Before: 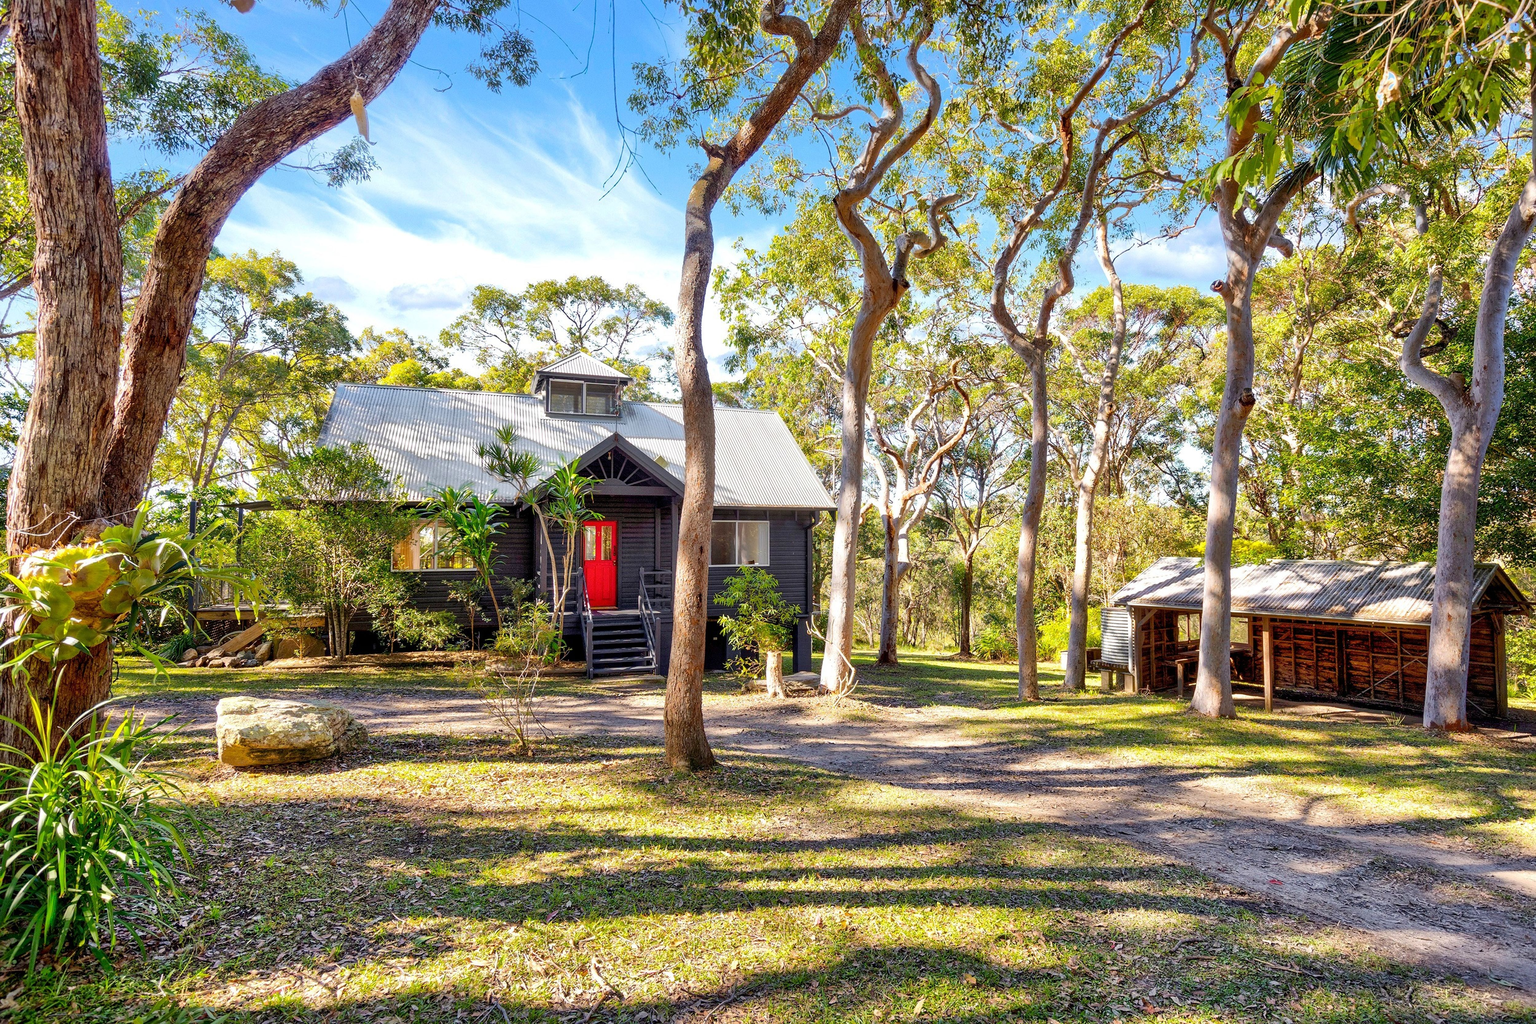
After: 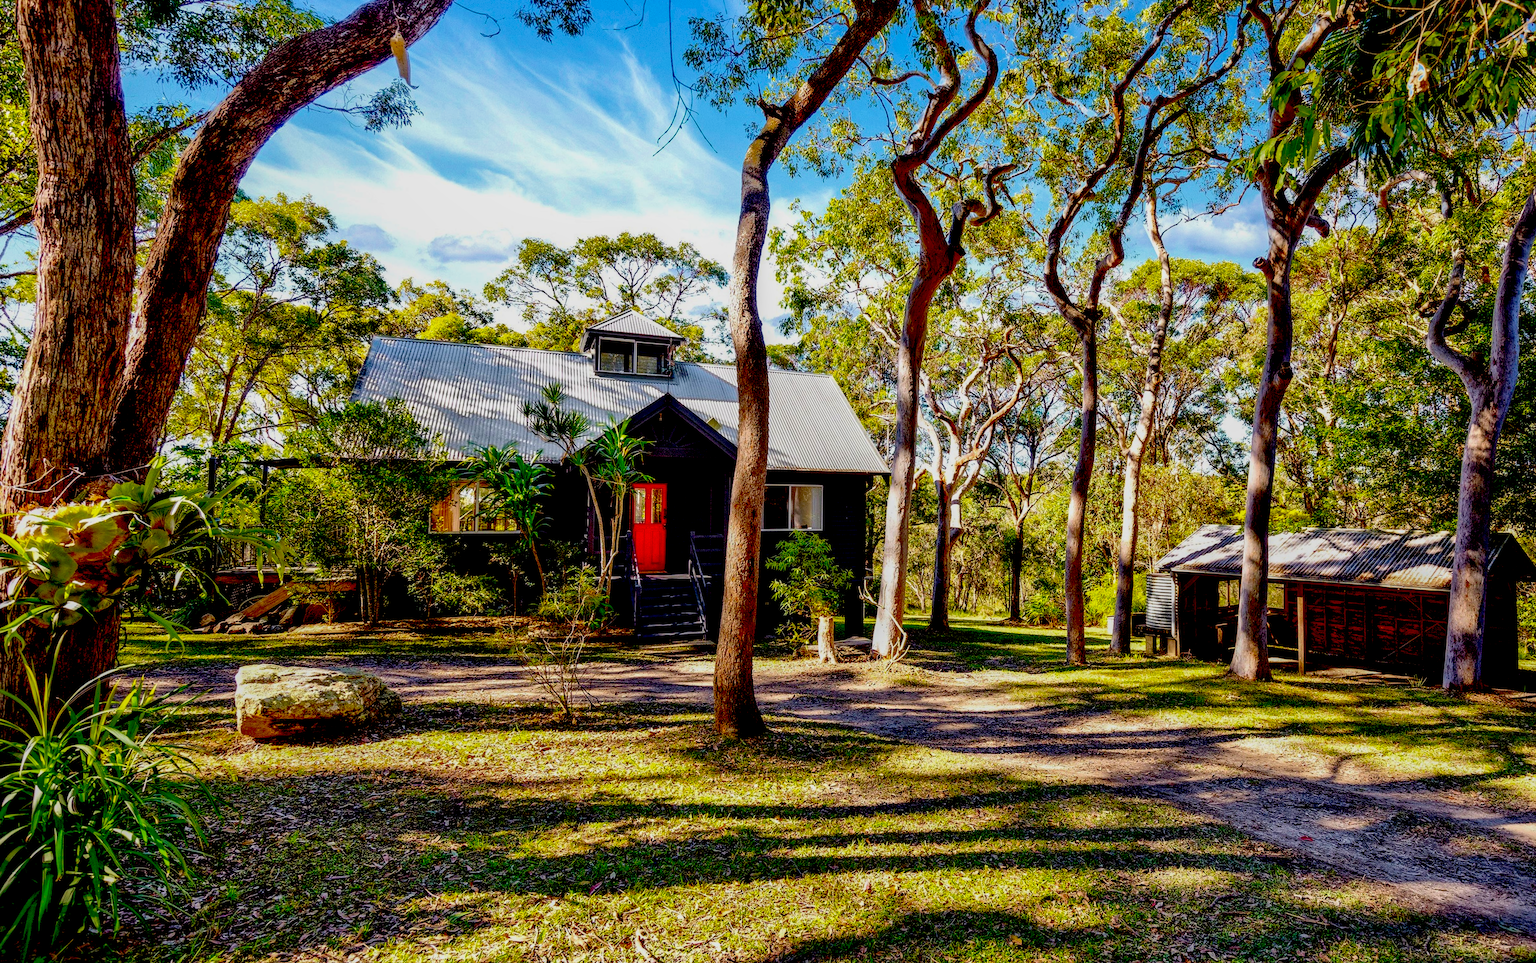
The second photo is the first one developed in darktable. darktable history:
rotate and perspective: rotation 0.679°, lens shift (horizontal) 0.136, crop left 0.009, crop right 0.991, crop top 0.078, crop bottom 0.95
local contrast: on, module defaults
exposure: black level correction 0.1, exposure -0.092 EV, compensate highlight preservation false
velvia: on, module defaults
